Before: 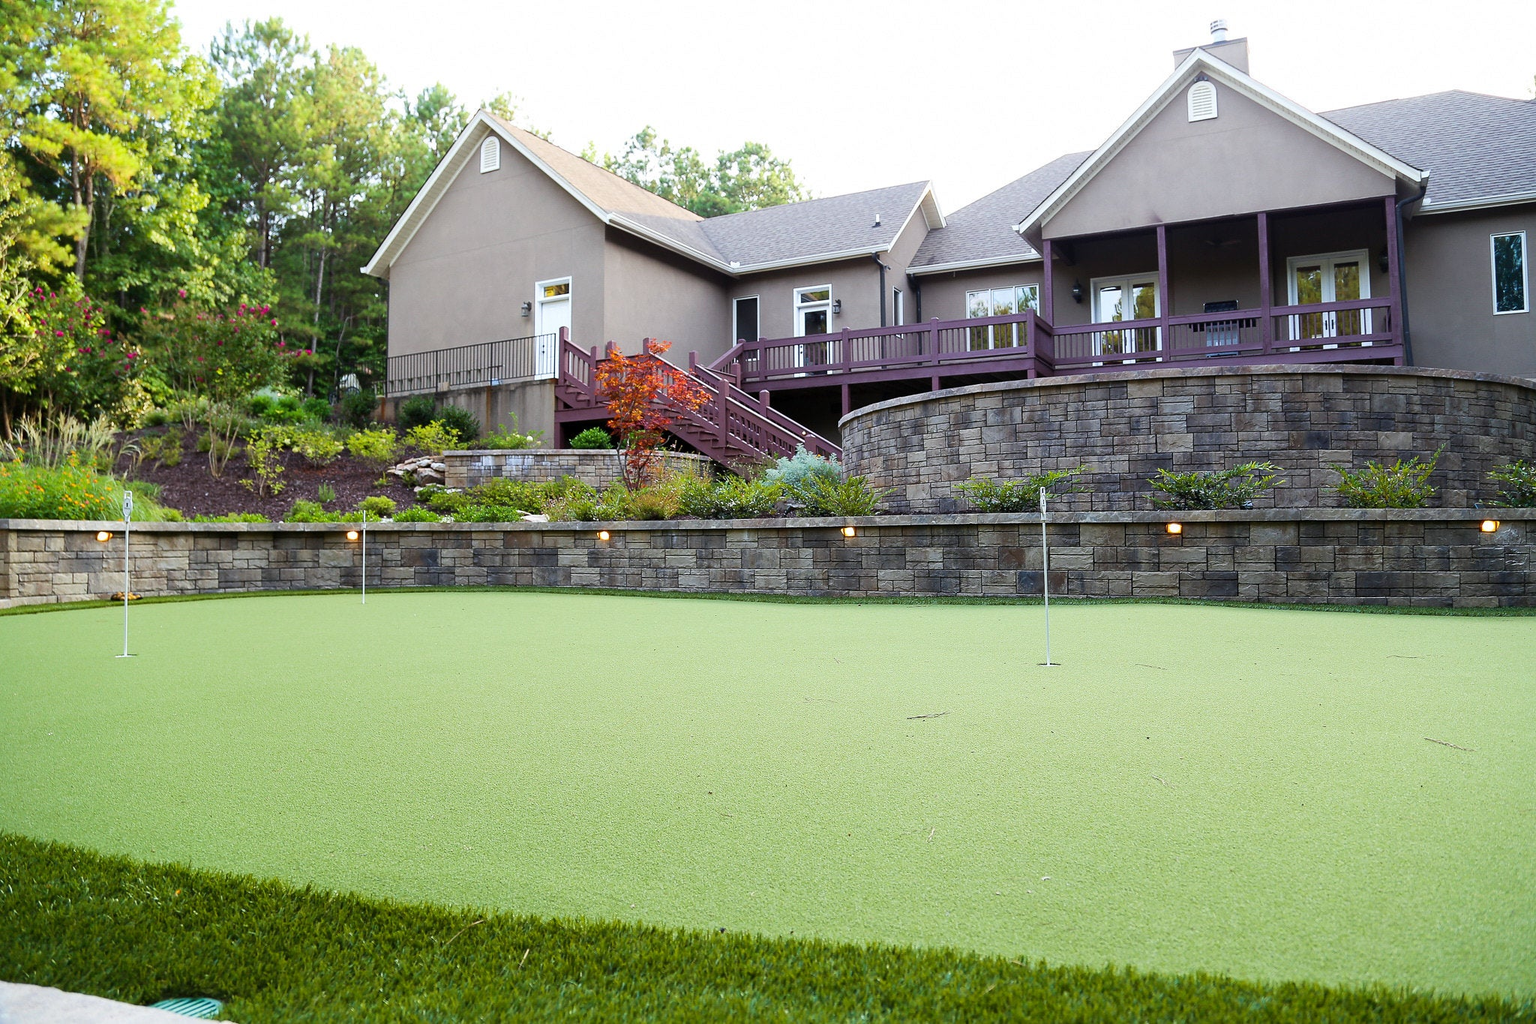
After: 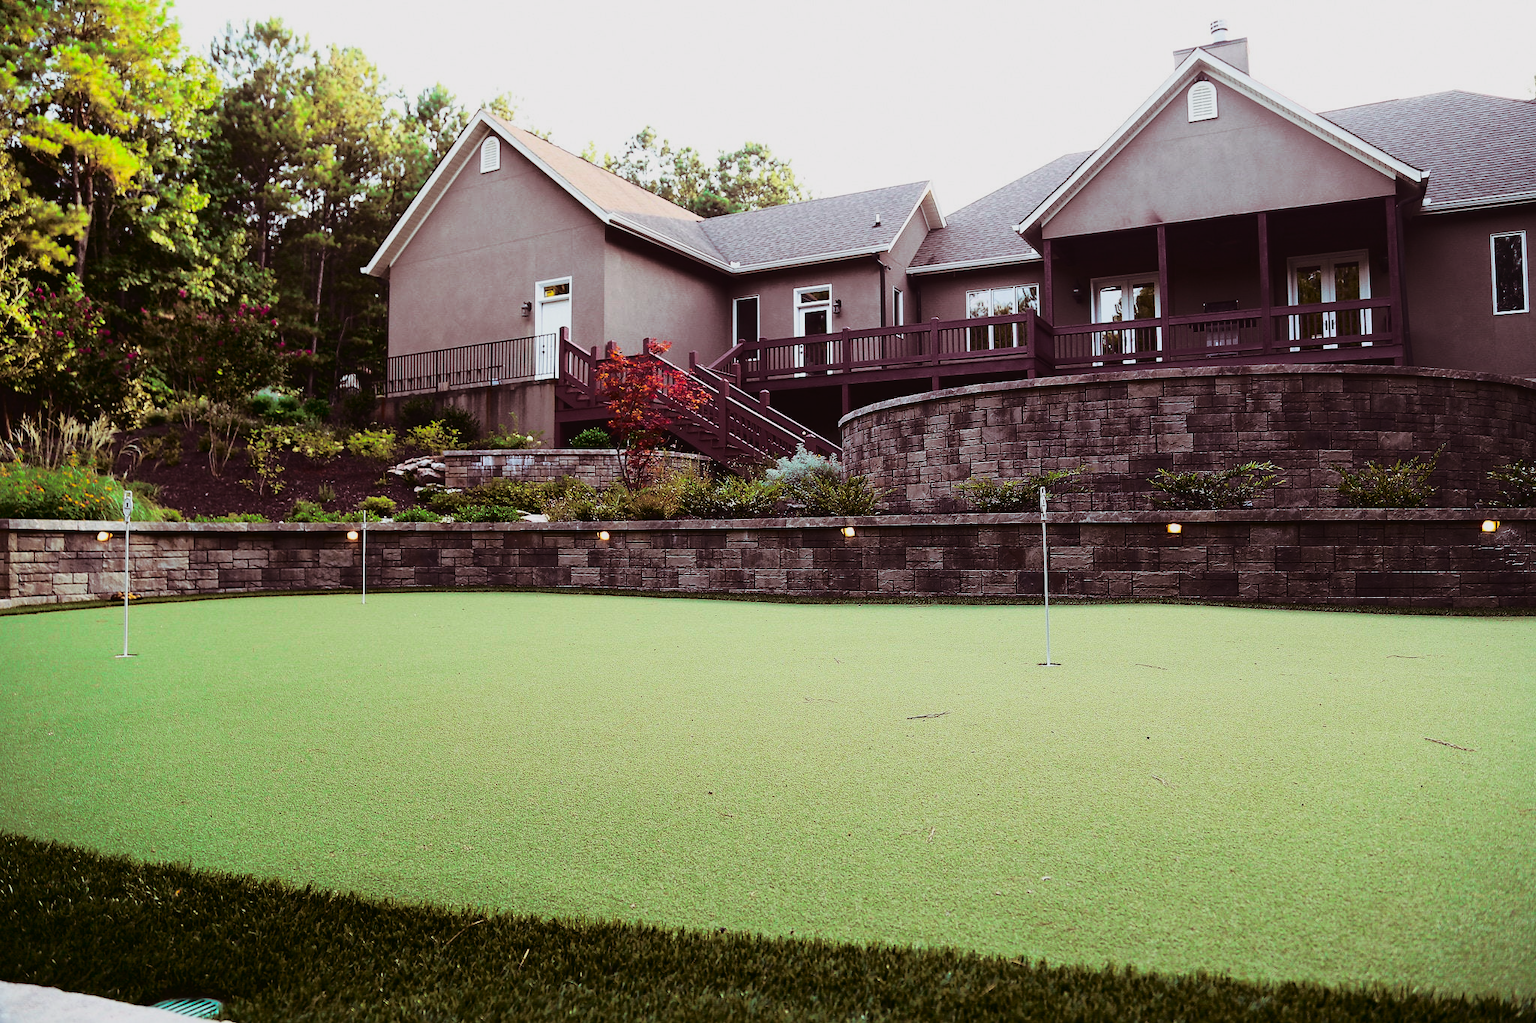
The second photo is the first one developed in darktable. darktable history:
split-toning: shadows › saturation 0.41, highlights › saturation 0, compress 33.55%
tone curve: curves: ch0 [(0, 0.032) (0.094, 0.08) (0.265, 0.208) (0.41, 0.417) (0.498, 0.496) (0.638, 0.673) (0.819, 0.841) (0.96, 0.899)]; ch1 [(0, 0) (0.161, 0.092) (0.37, 0.302) (0.417, 0.434) (0.495, 0.498) (0.576, 0.589) (0.725, 0.765) (1, 1)]; ch2 [(0, 0) (0.352, 0.403) (0.45, 0.469) (0.521, 0.515) (0.59, 0.579) (1, 1)], color space Lab, independent channels, preserve colors none
contrast brightness saturation: brightness -0.25, saturation 0.2
